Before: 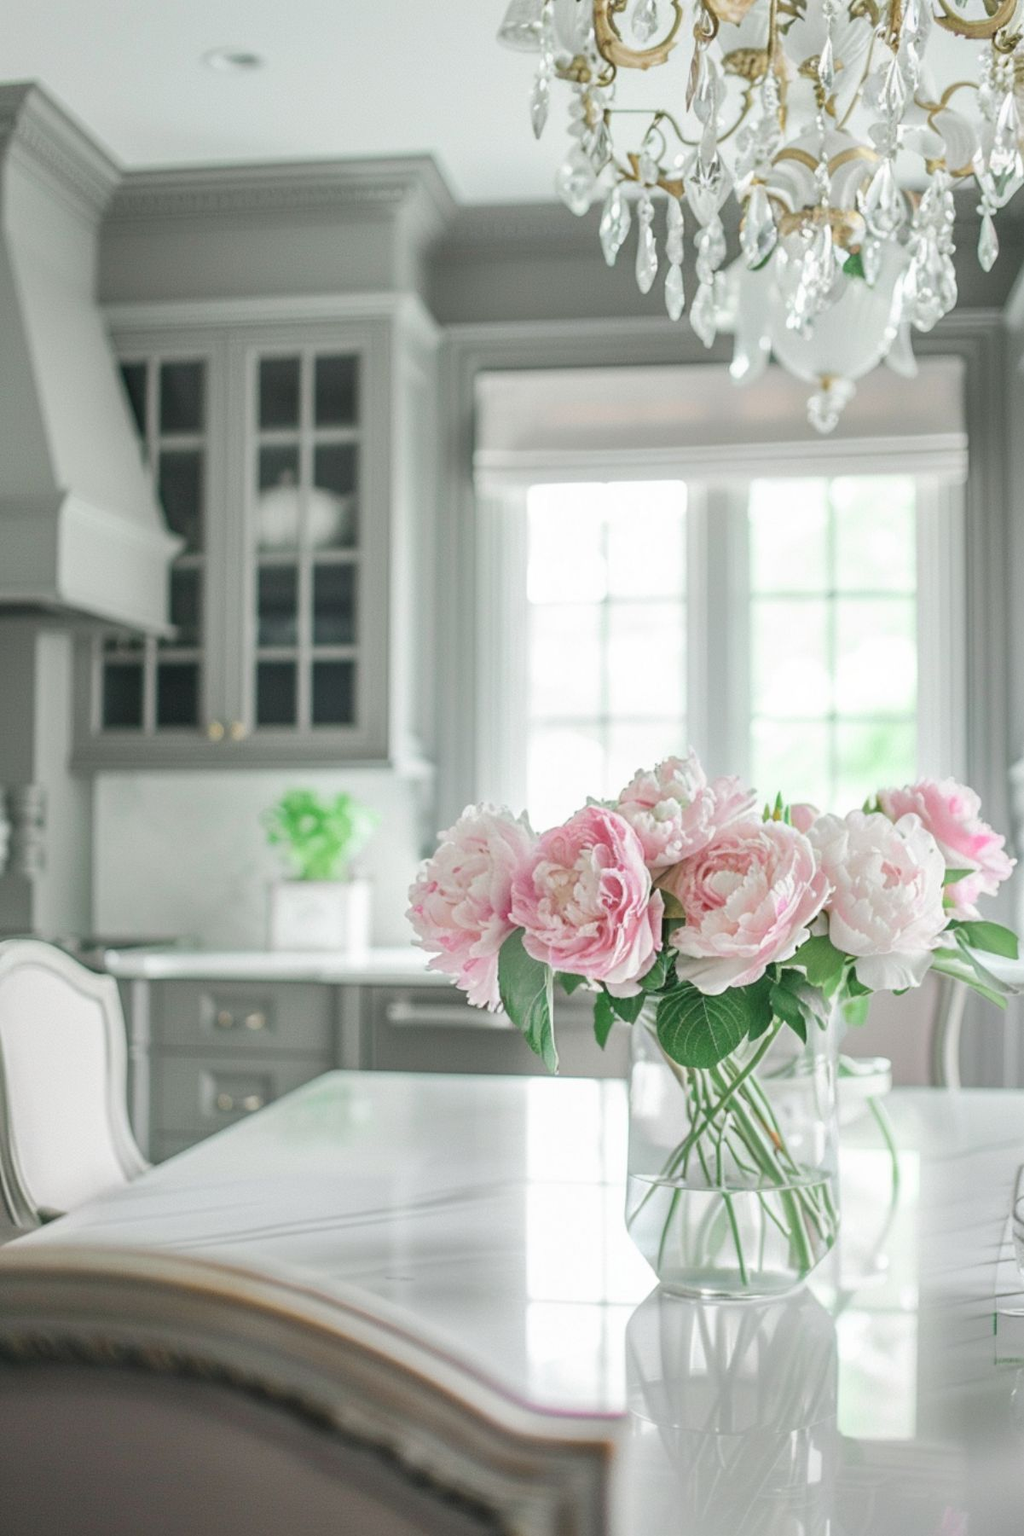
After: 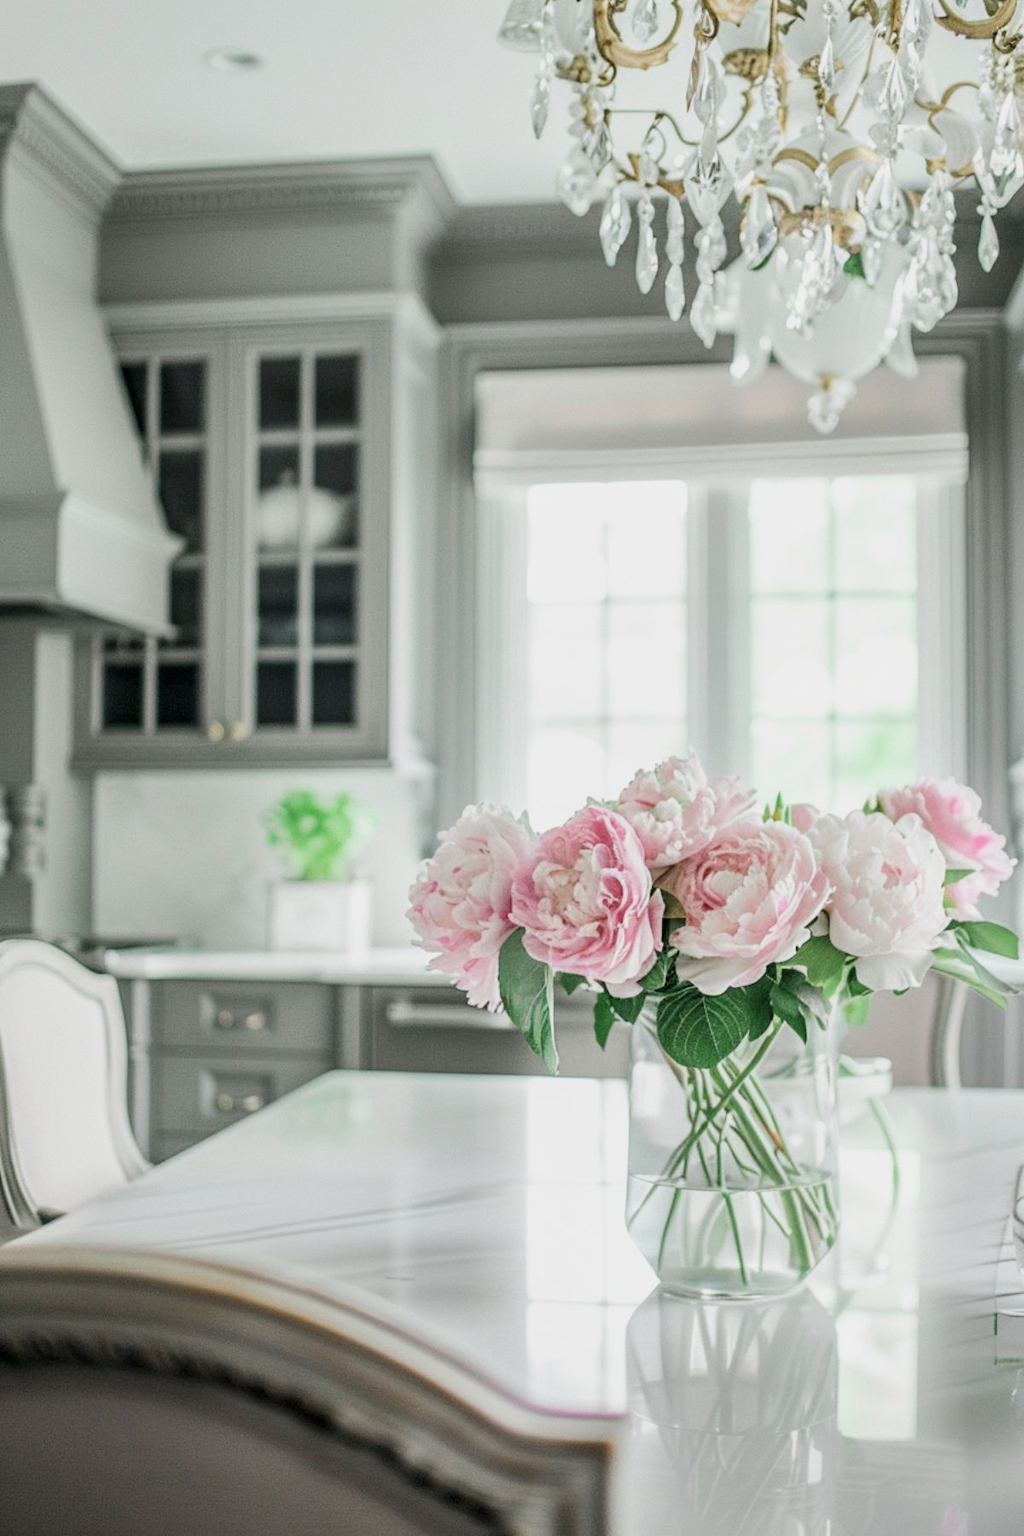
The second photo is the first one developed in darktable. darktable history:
tone equalizer: edges refinement/feathering 500, mask exposure compensation -1.57 EV, preserve details no
local contrast: on, module defaults
filmic rgb: black relative exposure -16 EV, white relative exposure 5.31 EV, threshold 3 EV, hardness 5.9, contrast 1.259, enable highlight reconstruction true
